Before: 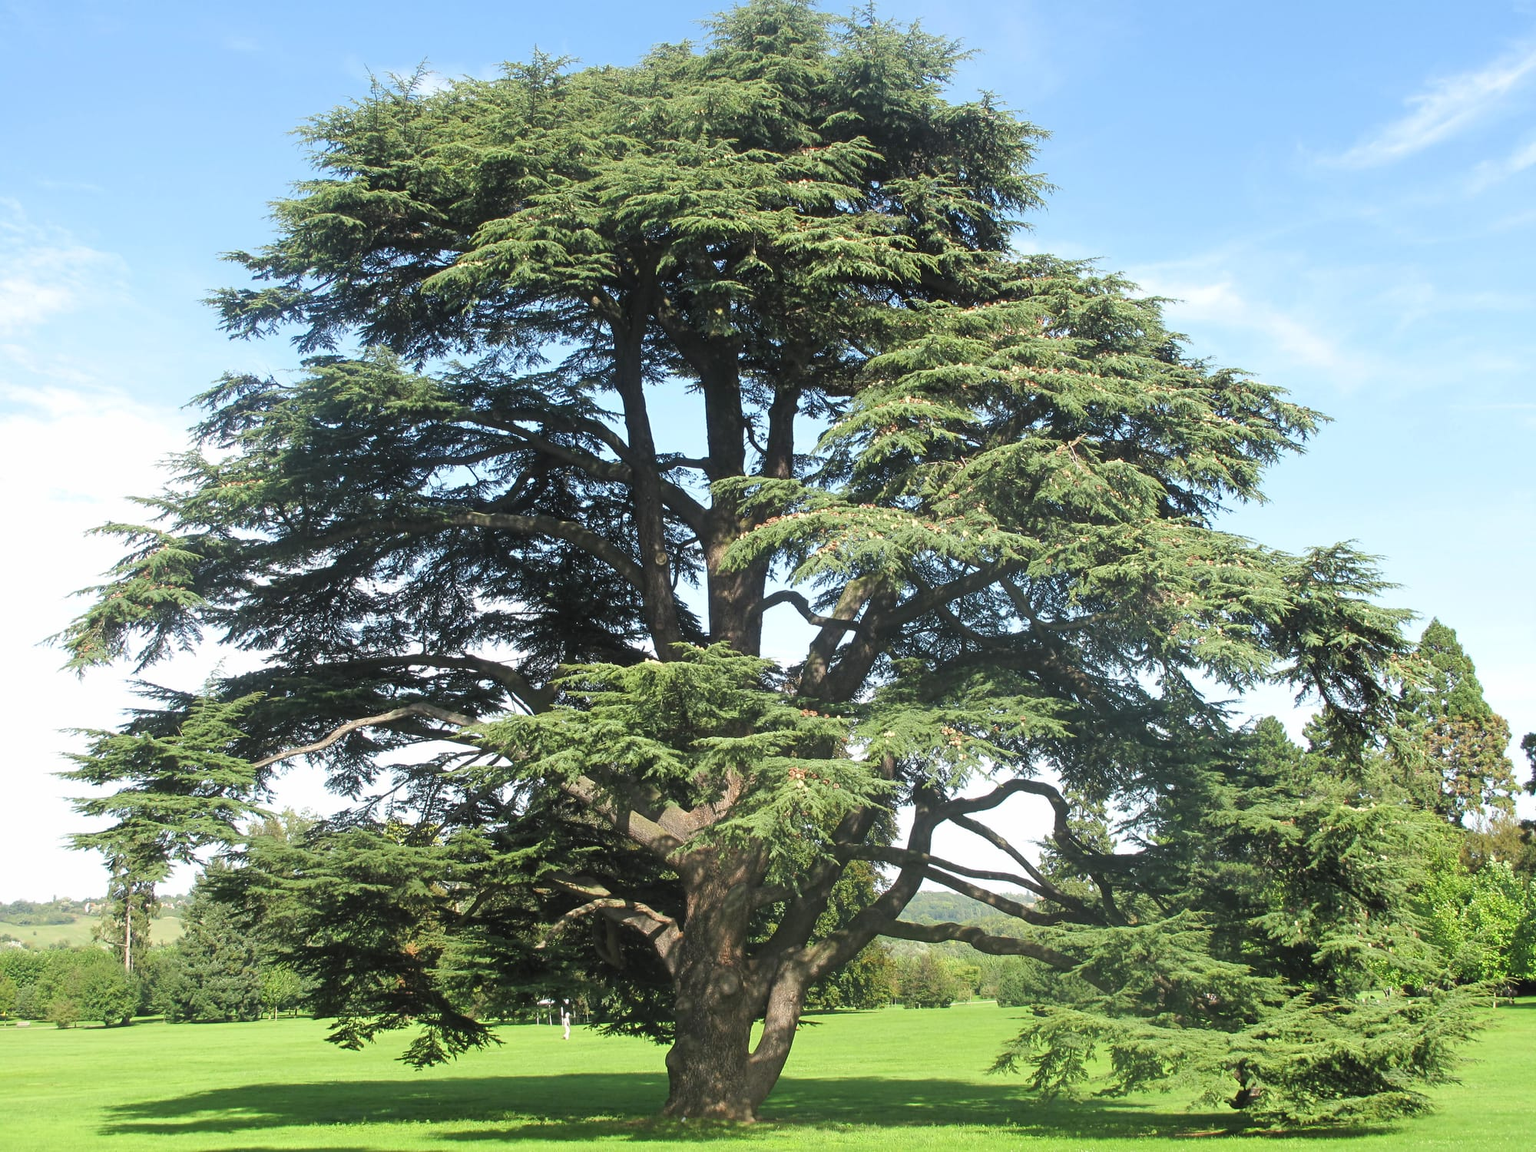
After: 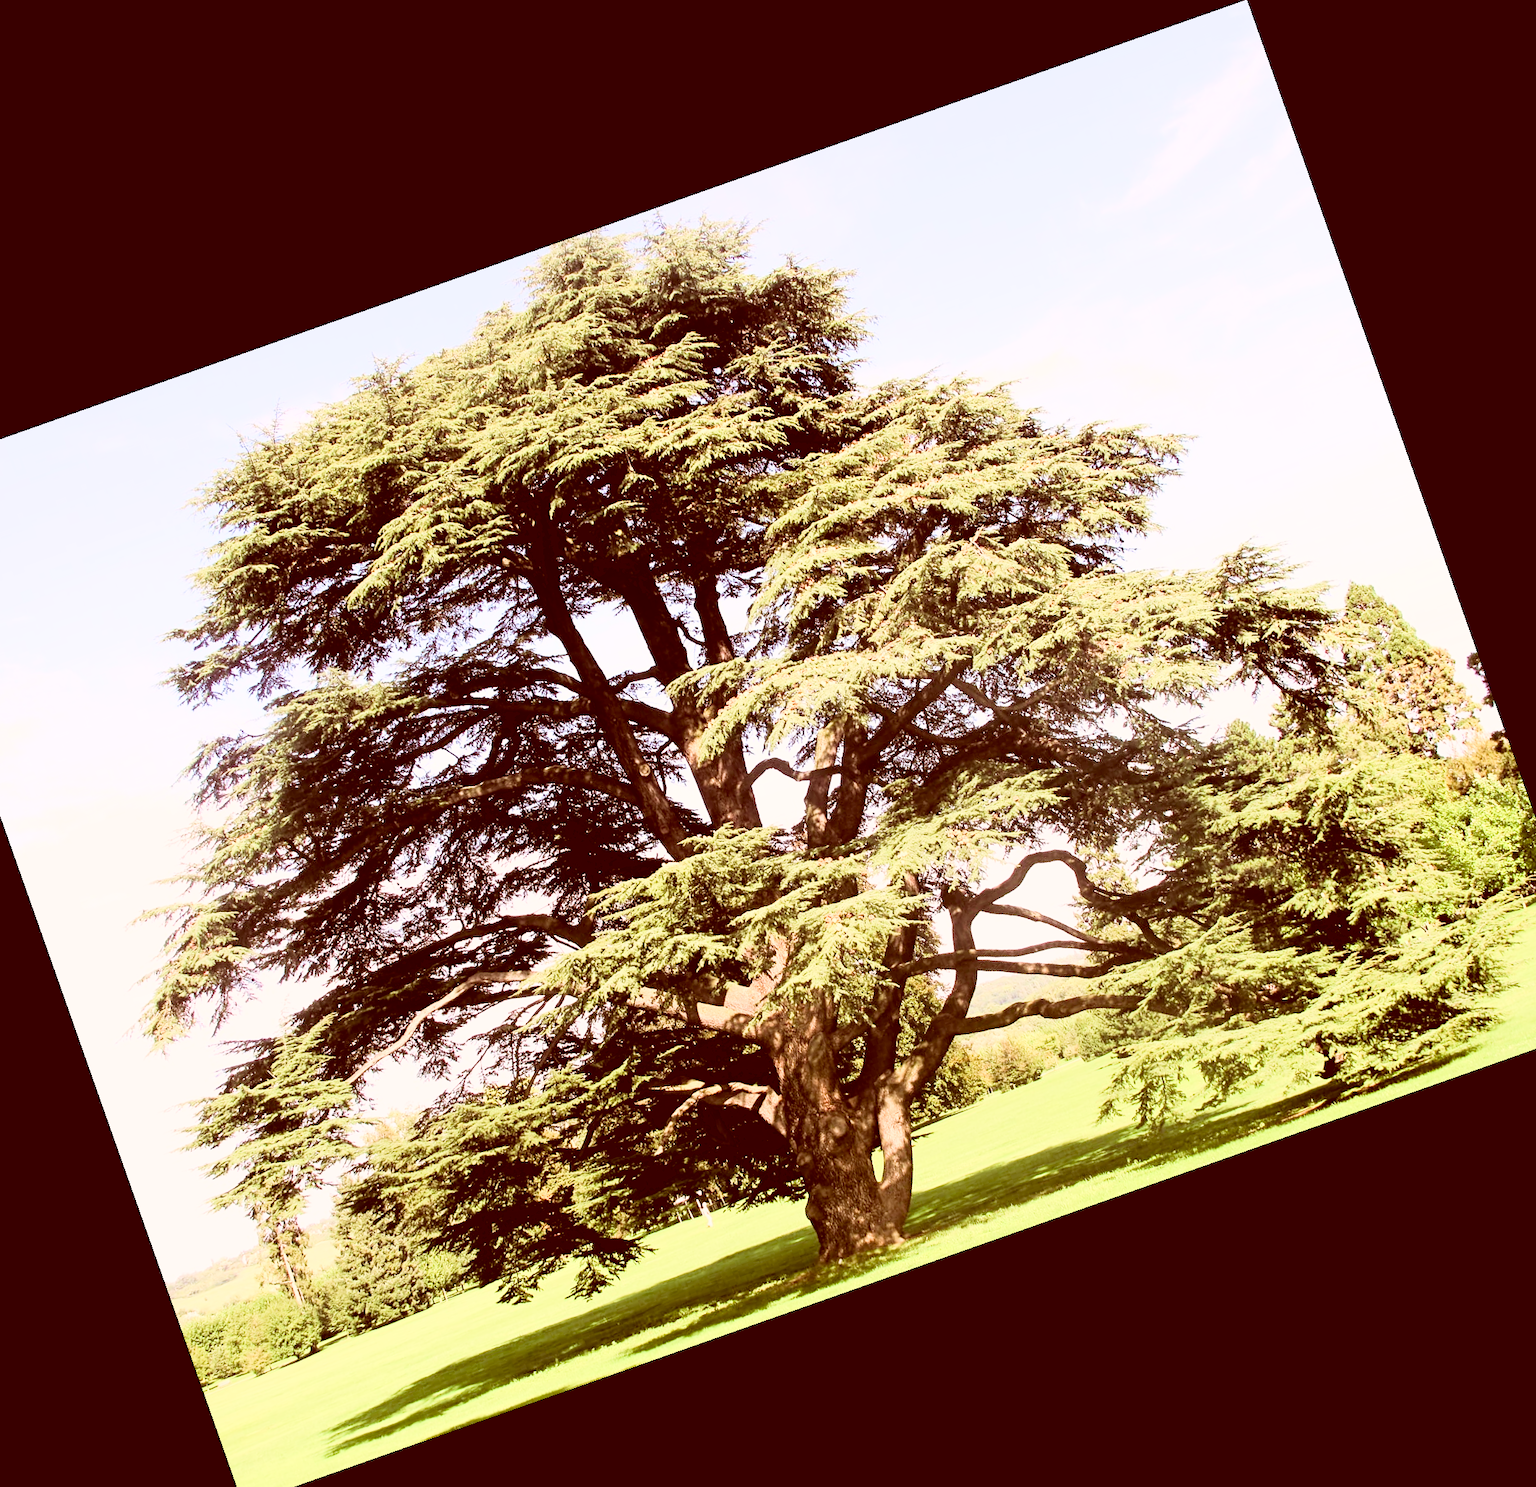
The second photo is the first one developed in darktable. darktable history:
exposure: black level correction 0.009, compensate highlight preservation false
rgb curve: curves: ch0 [(0, 0) (0.21, 0.15) (0.24, 0.21) (0.5, 0.75) (0.75, 0.96) (0.89, 0.99) (1, 1)]; ch1 [(0, 0.02) (0.21, 0.13) (0.25, 0.2) (0.5, 0.67) (0.75, 0.9) (0.89, 0.97) (1, 1)]; ch2 [(0, 0.02) (0.21, 0.13) (0.25, 0.2) (0.5, 0.67) (0.75, 0.9) (0.89, 0.97) (1, 1)], compensate middle gray true
color balance rgb: shadows lift › chroma 1%, shadows lift › hue 113°, highlights gain › chroma 0.2%, highlights gain › hue 333°, perceptual saturation grading › global saturation 20%, perceptual saturation grading › highlights -50%, perceptual saturation grading › shadows 25%, contrast -10%
color correction: highlights a* 9.03, highlights b* 8.71, shadows a* 40, shadows b* 40, saturation 0.8
velvia: on, module defaults
crop and rotate: angle 19.43°, left 6.812%, right 4.125%, bottom 1.087%
white balance: red 1.004, blue 1.024
